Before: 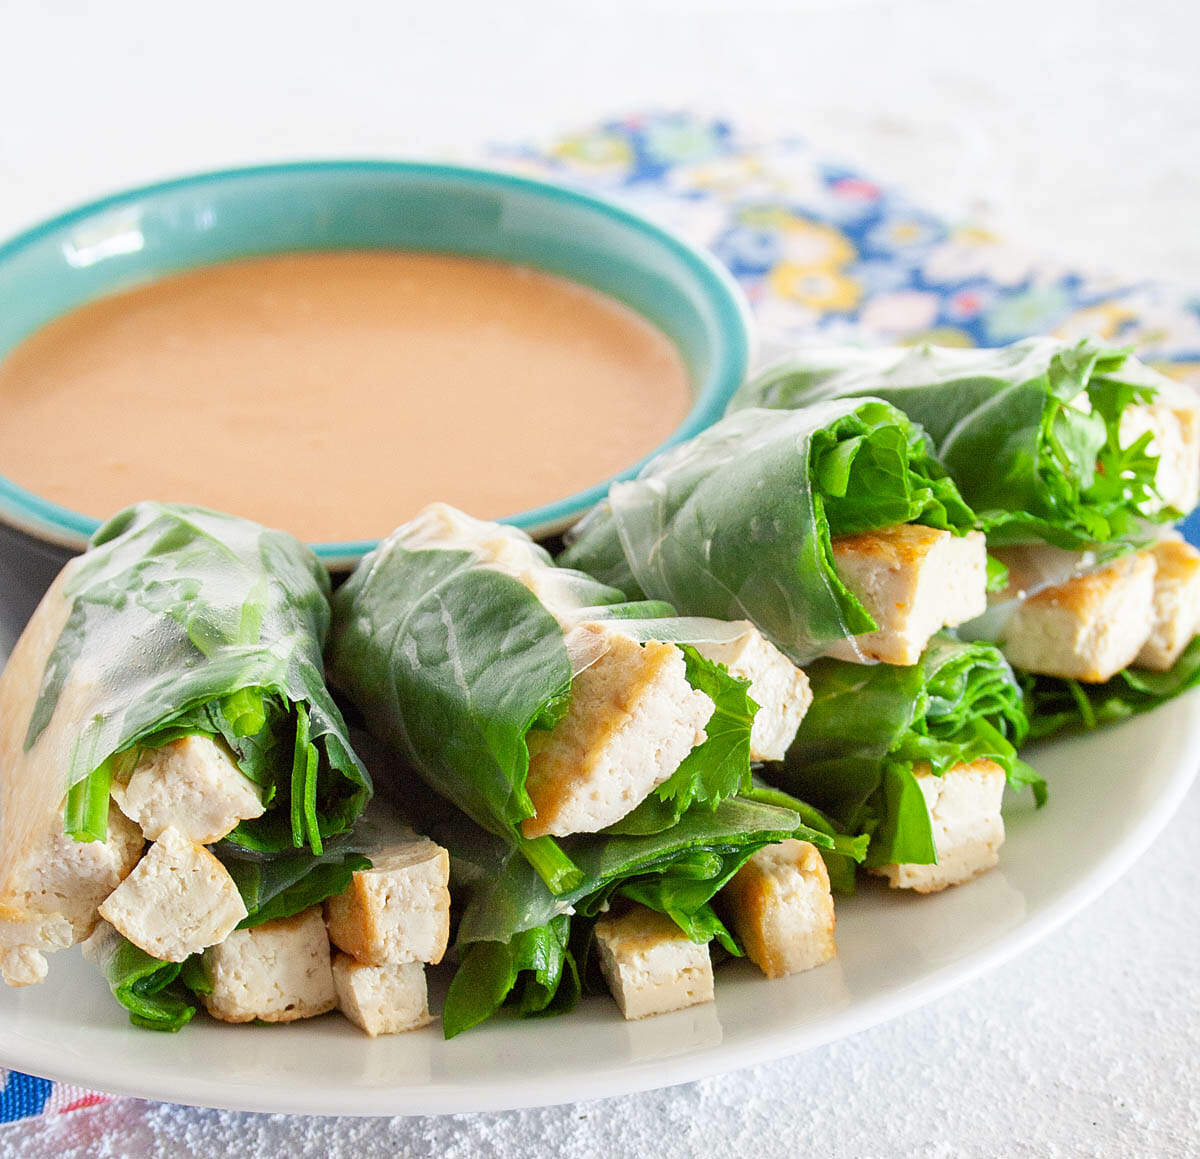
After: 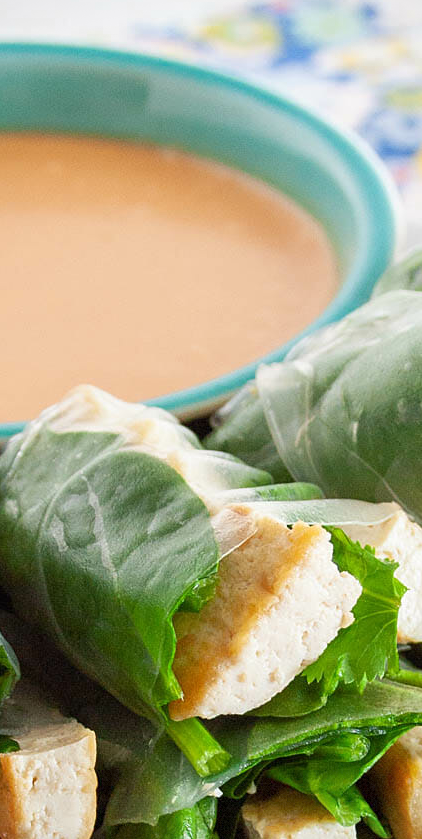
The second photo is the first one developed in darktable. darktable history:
vignetting: fall-off start 97.28%, fall-off radius 79%, brightness -0.462, saturation -0.3, width/height ratio 1.114, dithering 8-bit output, unbound false
crop and rotate: left 29.476%, top 10.214%, right 35.32%, bottom 17.333%
